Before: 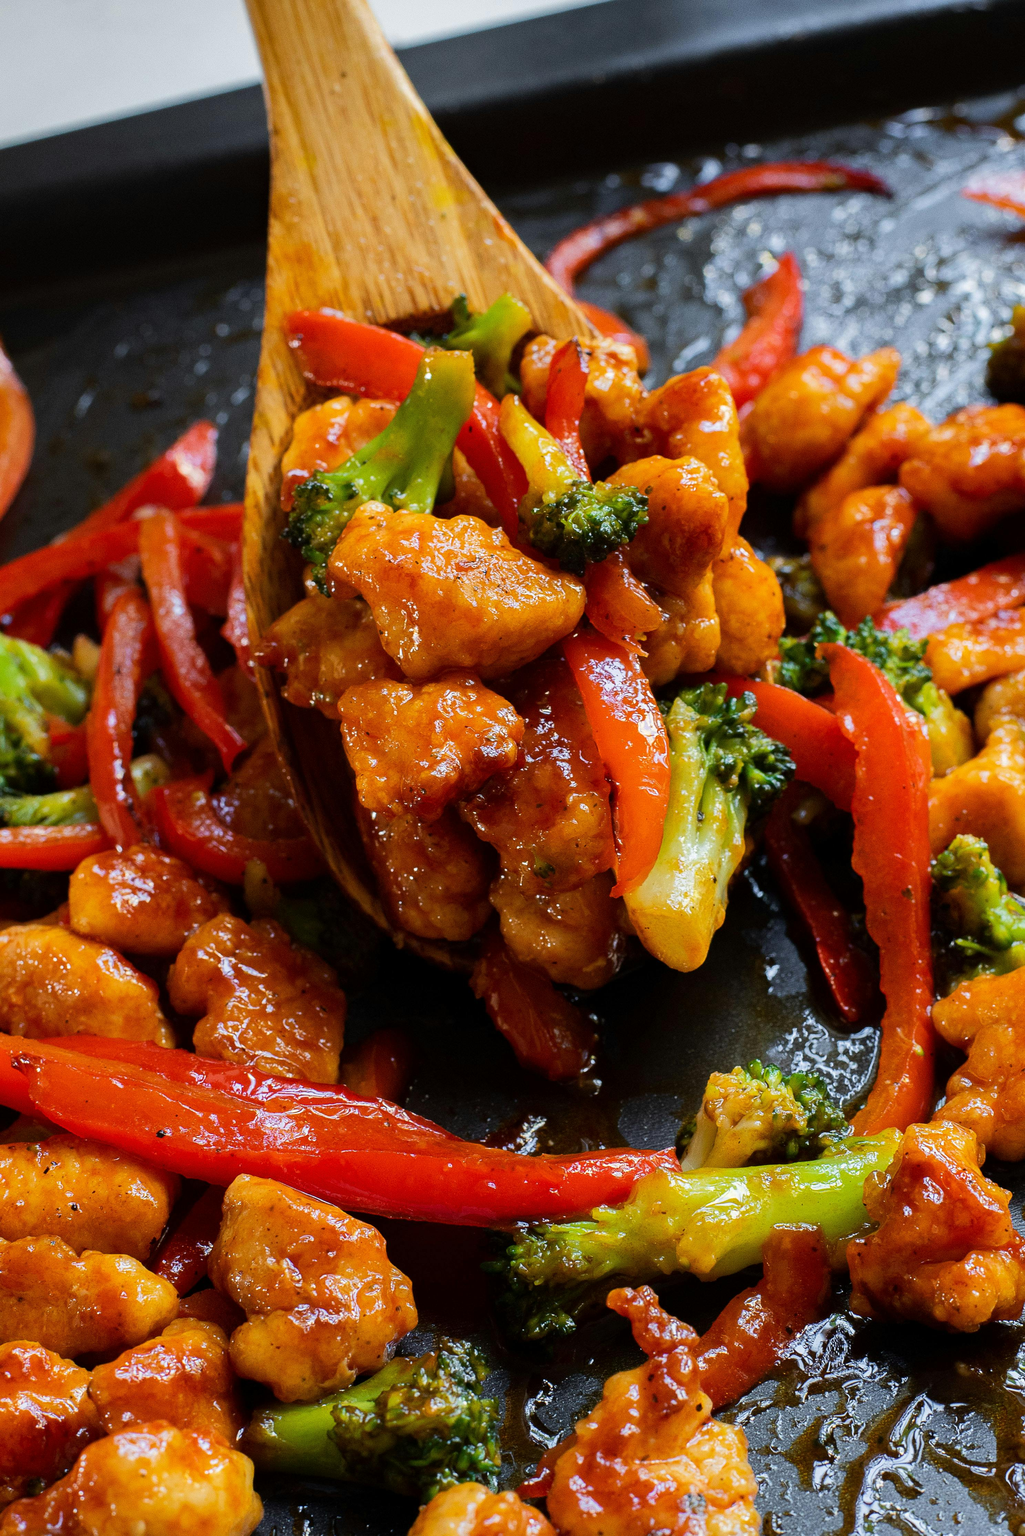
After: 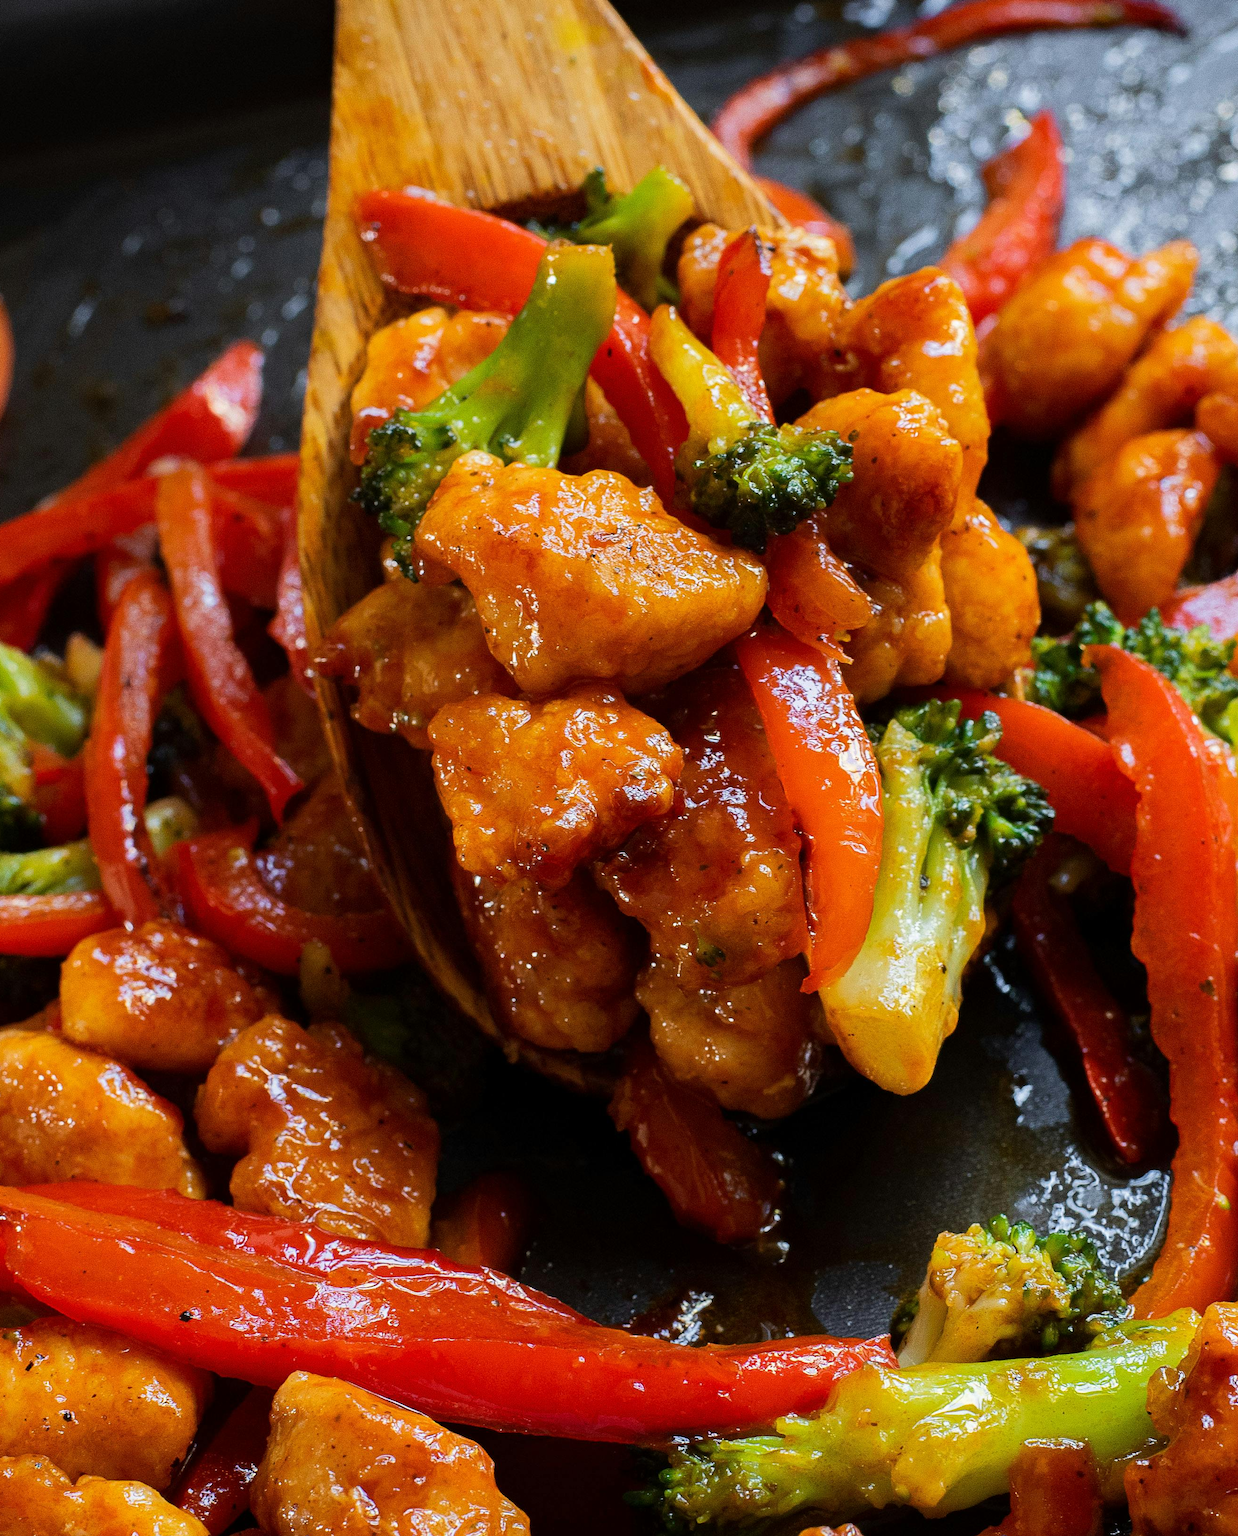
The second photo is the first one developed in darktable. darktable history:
crop and rotate: left 2.477%, top 11.186%, right 9.207%, bottom 15.683%
